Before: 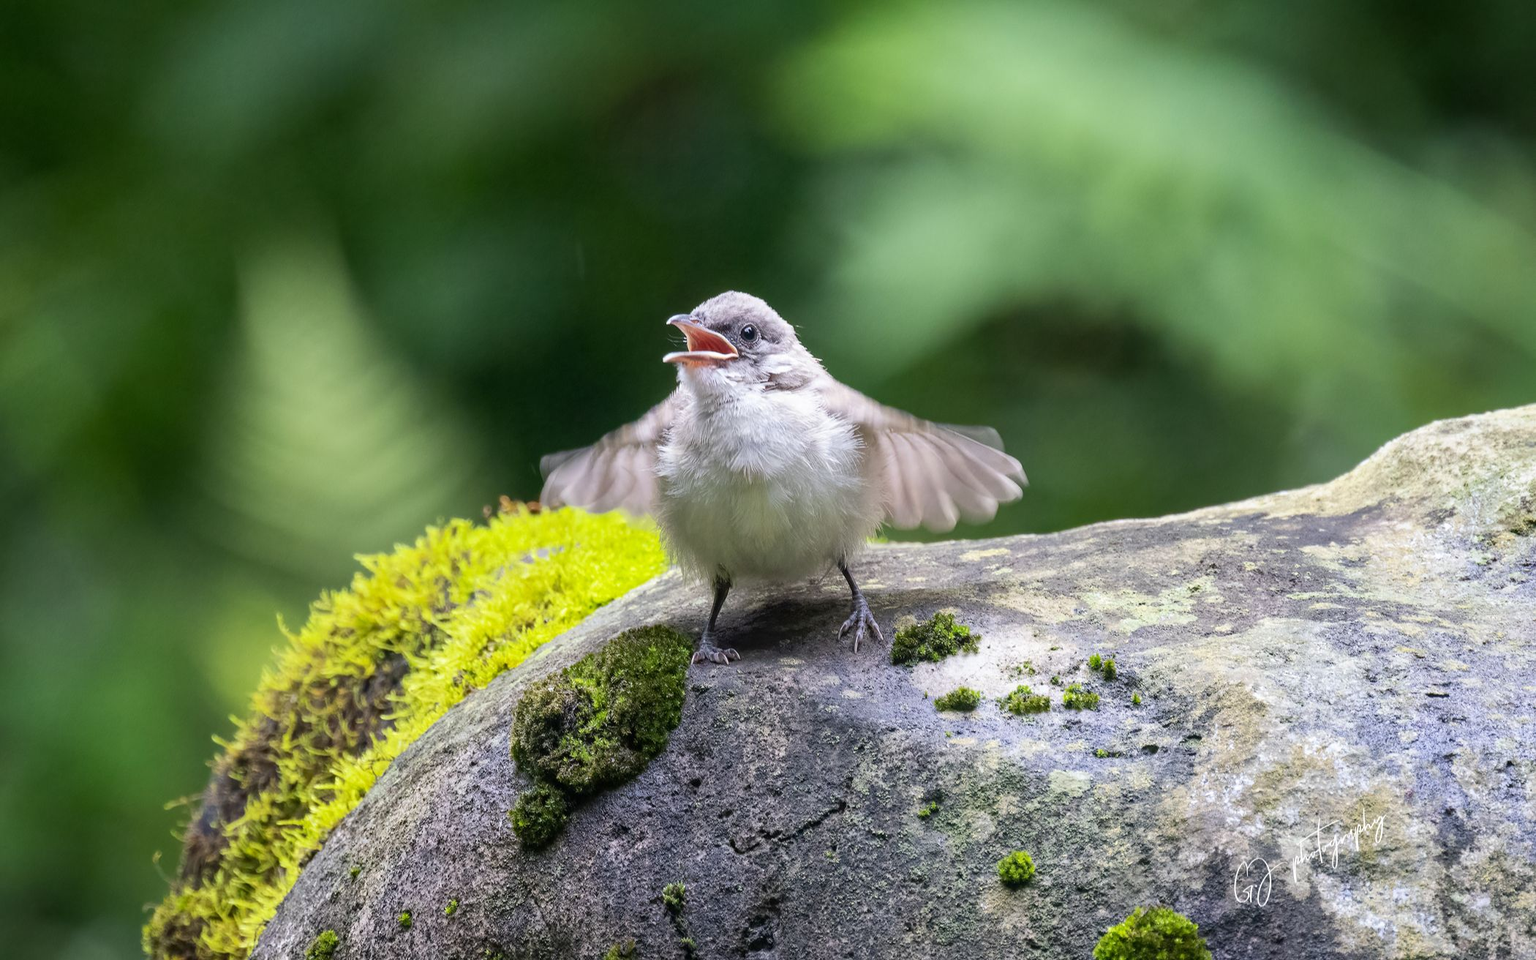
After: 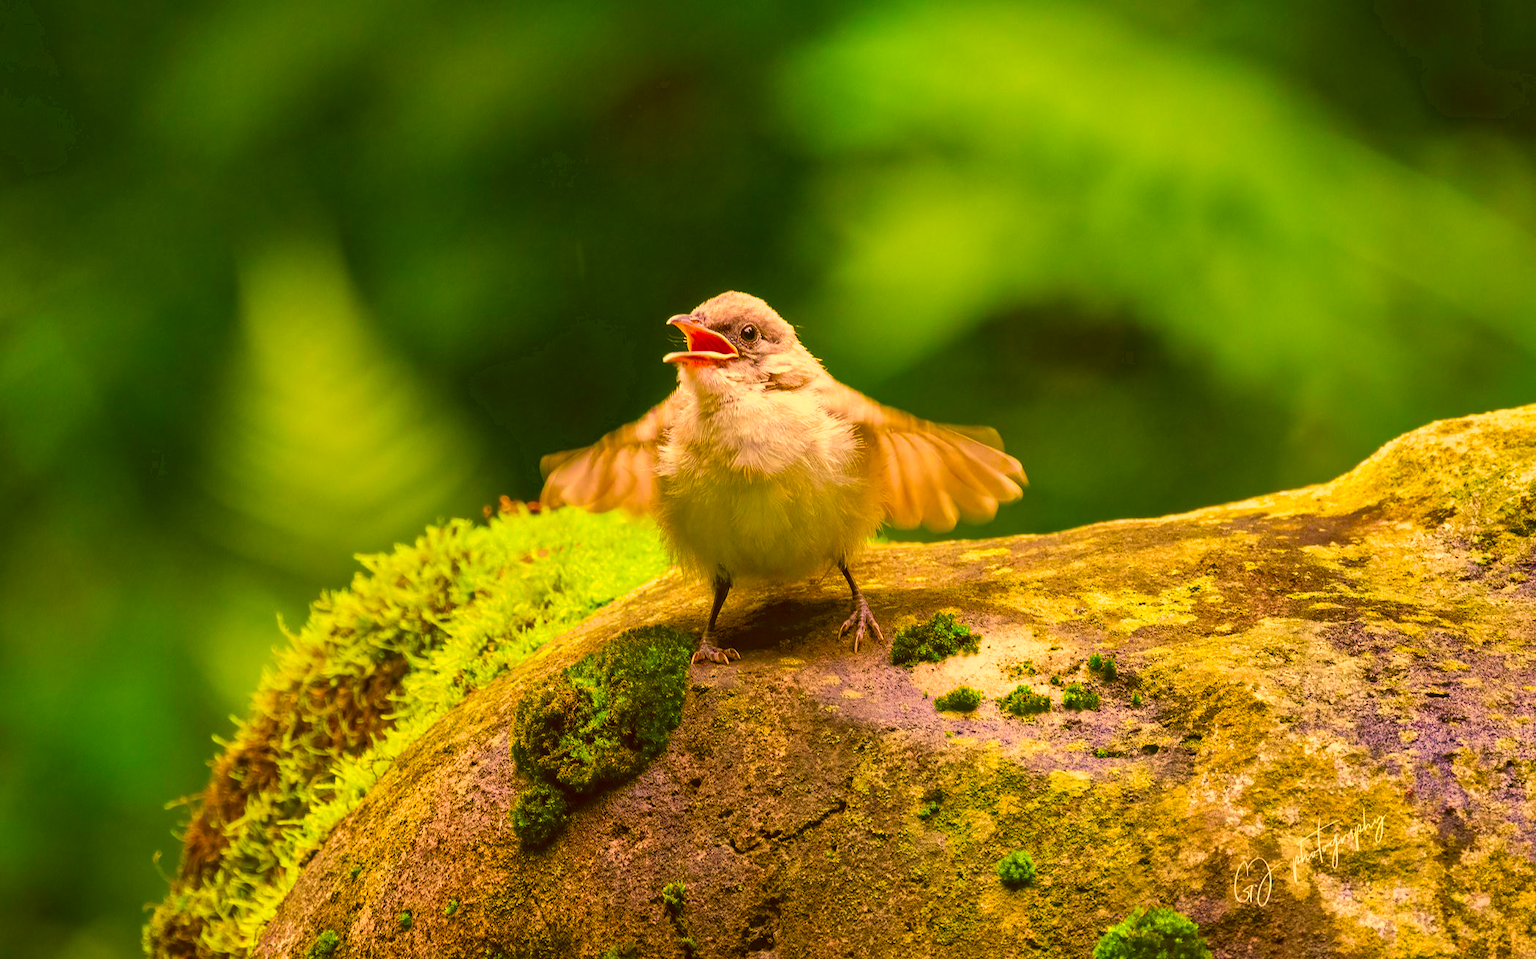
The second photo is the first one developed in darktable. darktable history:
velvia: strength 32.52%, mid-tones bias 0.206
color correction: highlights a* 10.91, highlights b* 30.14, shadows a* 2.68, shadows b* 18.27, saturation 1.75
shadows and highlights: shadows 24.22, highlights -78.78, highlights color adjustment 42.32%, soften with gaussian
